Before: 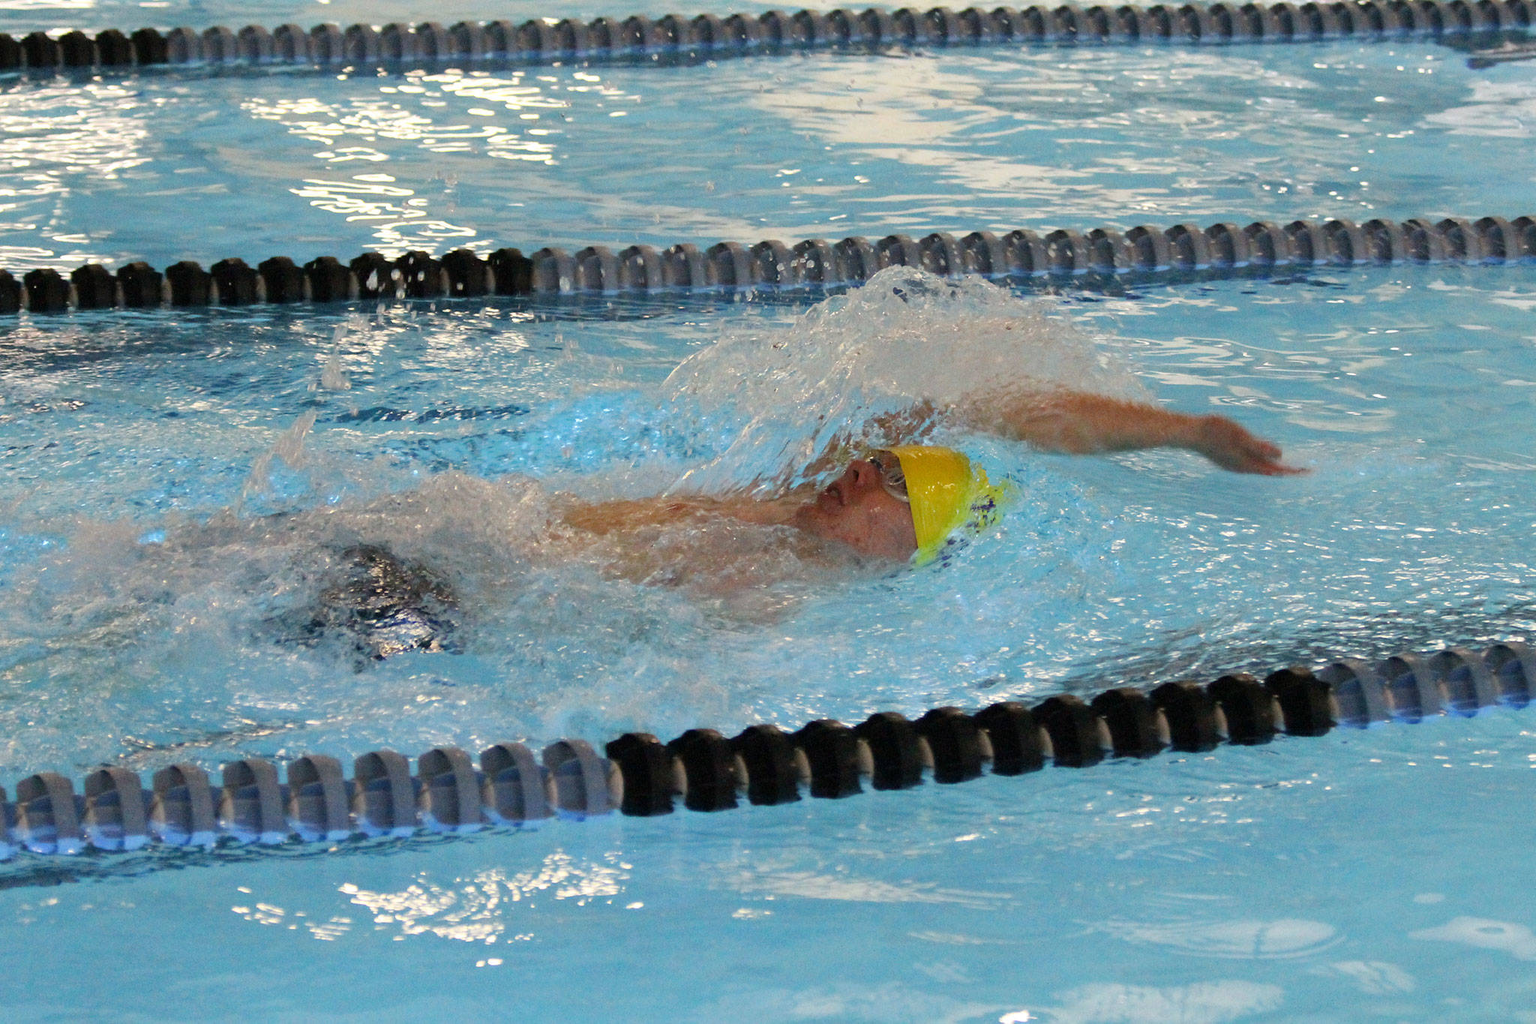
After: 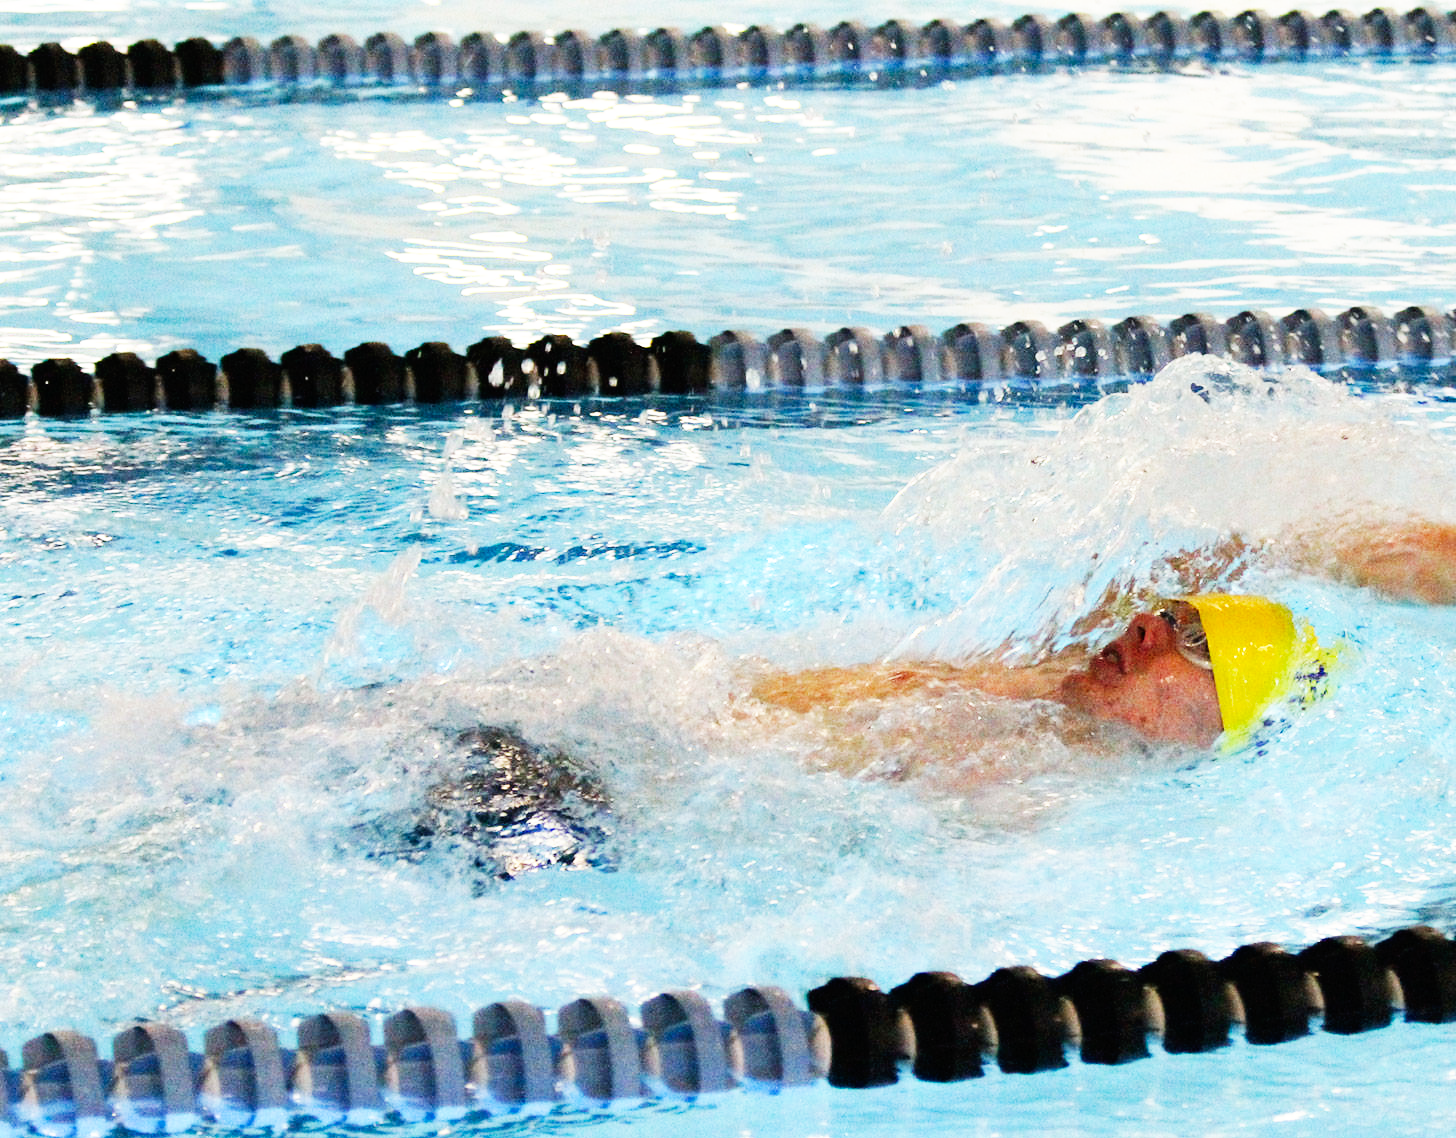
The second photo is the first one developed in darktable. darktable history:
crop: right 28.885%, bottom 16.626%
base curve: curves: ch0 [(0, 0) (0.007, 0.004) (0.027, 0.03) (0.046, 0.07) (0.207, 0.54) (0.442, 0.872) (0.673, 0.972) (1, 1)], preserve colors none
